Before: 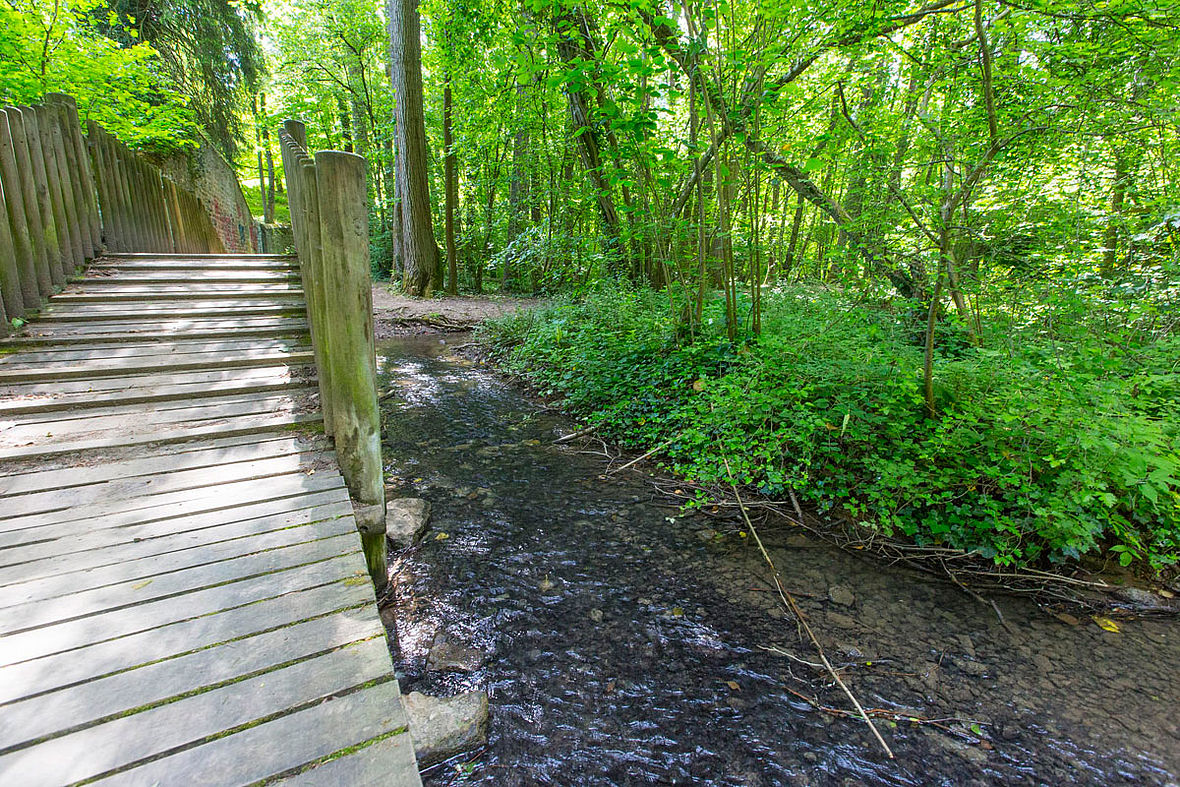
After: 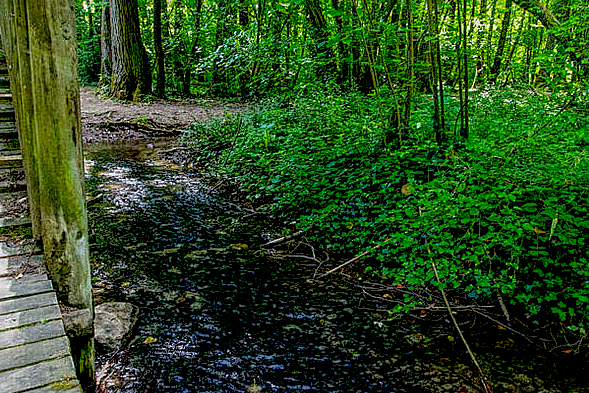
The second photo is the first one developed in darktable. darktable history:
local contrast: highlights 6%, shadows 3%, detail 133%
shadows and highlights: shadows 37.46, highlights -26.84, soften with gaussian
sharpen: on, module defaults
crop: left 24.753%, top 24.967%, right 25.297%, bottom 25.053%
exposure: black level correction 0.057, compensate highlight preservation false
